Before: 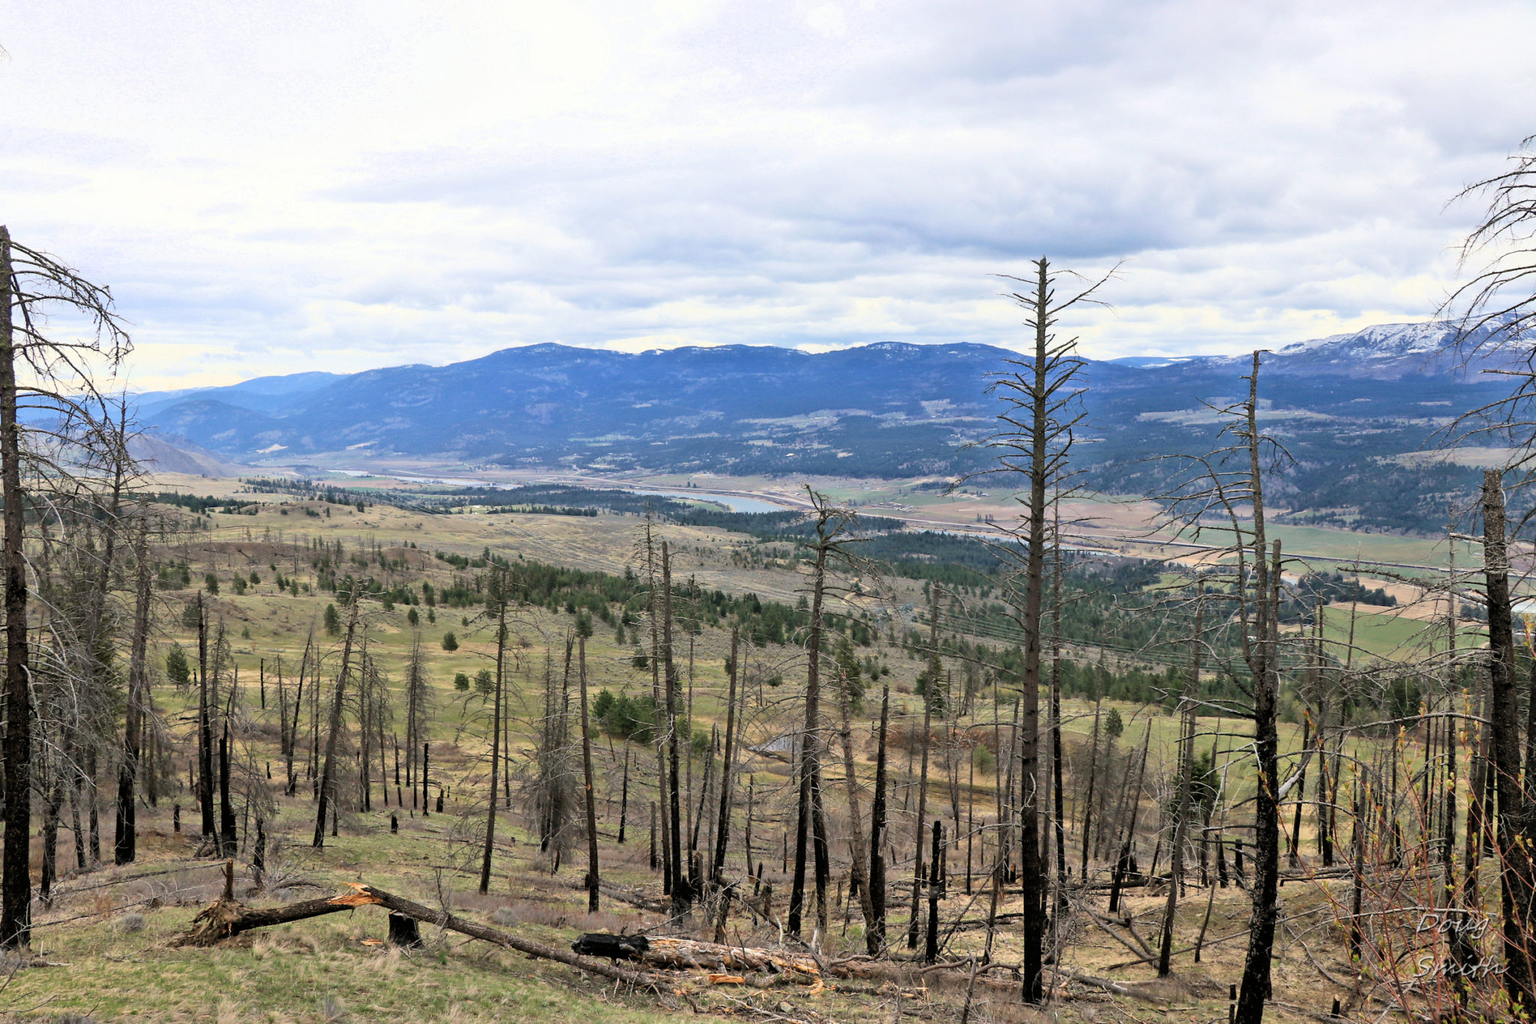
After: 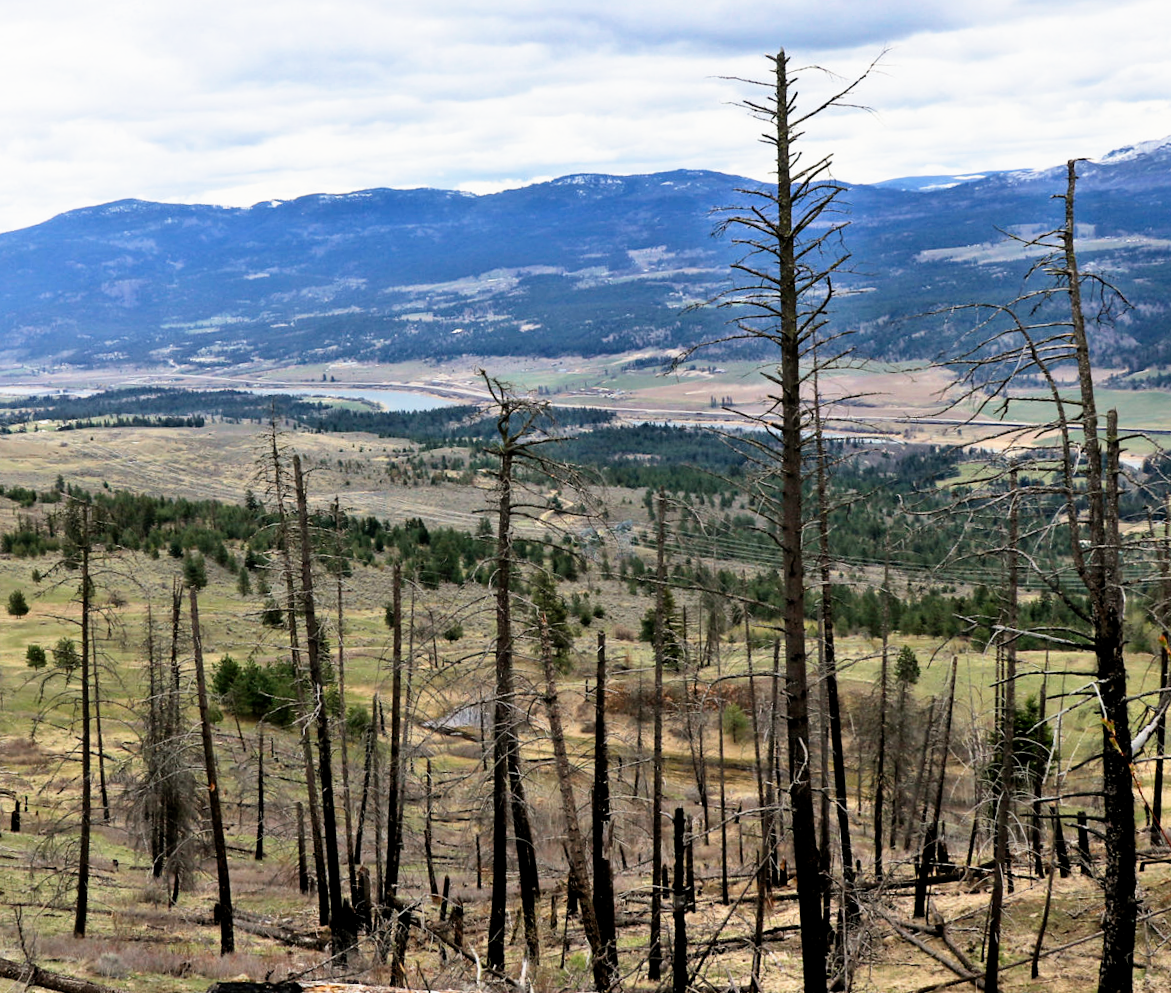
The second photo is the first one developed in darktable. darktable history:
crop and rotate: left 28.256%, top 17.734%, right 12.656%, bottom 3.573%
rotate and perspective: rotation -3°, crop left 0.031, crop right 0.968, crop top 0.07, crop bottom 0.93
filmic rgb: black relative exposure -8.7 EV, white relative exposure 2.7 EV, threshold 3 EV, target black luminance 0%, hardness 6.25, latitude 75%, contrast 1.325, highlights saturation mix -5%, preserve chrominance no, color science v5 (2021), iterations of high-quality reconstruction 0, enable highlight reconstruction true
